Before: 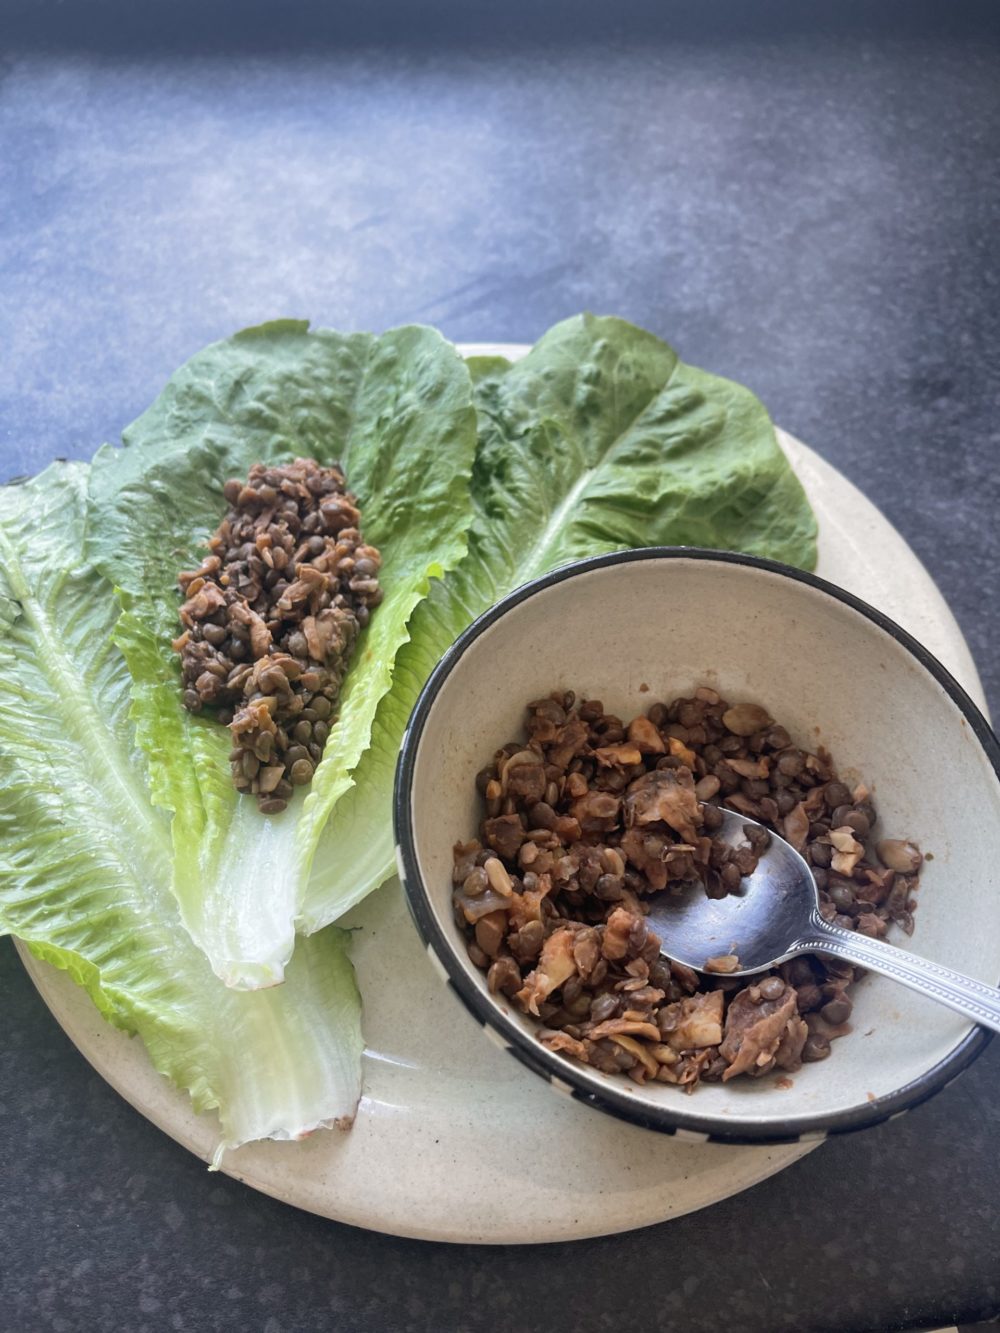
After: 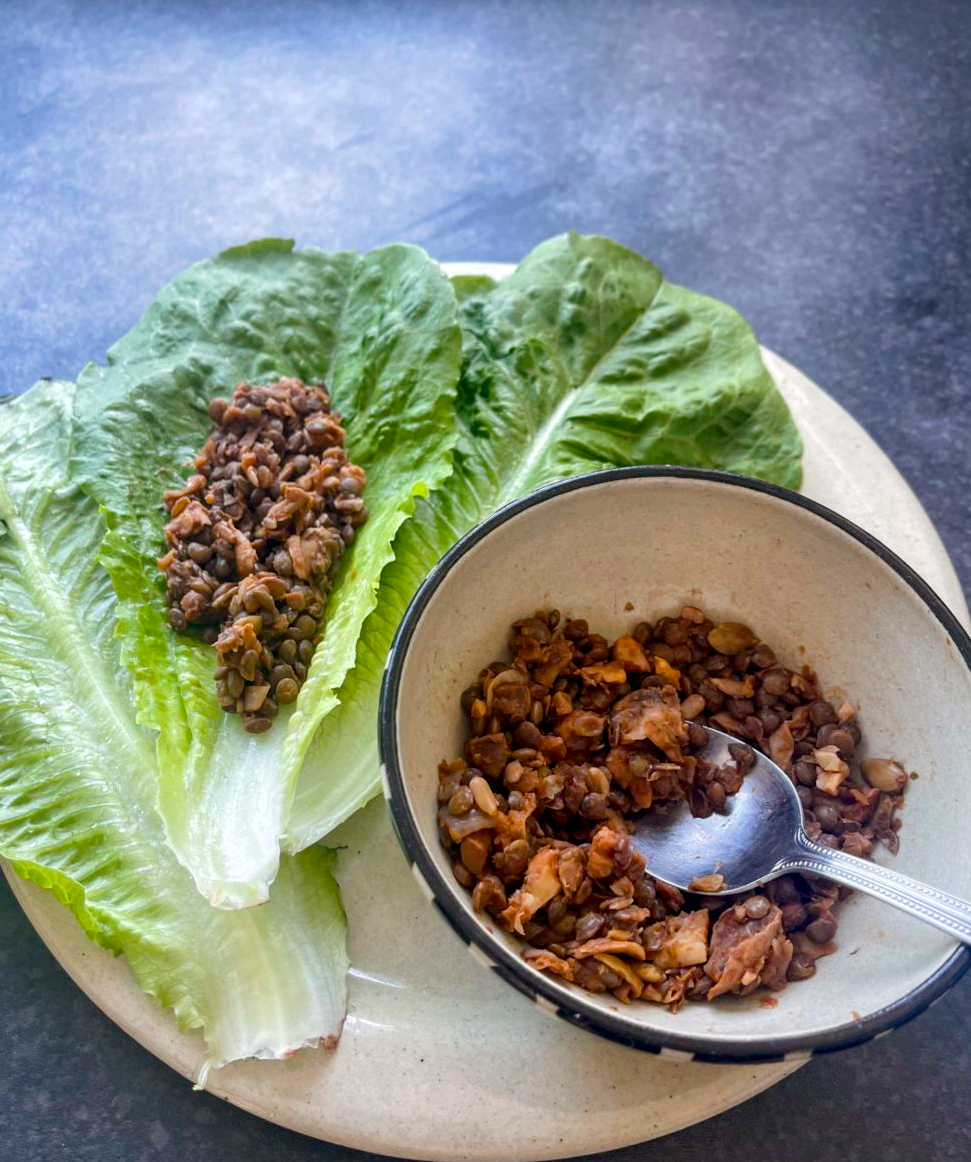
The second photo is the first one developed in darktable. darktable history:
exposure: compensate highlight preservation false
crop: left 1.507%, top 6.147%, right 1.379%, bottom 6.637%
color balance rgb: perceptual saturation grading › global saturation 35%, perceptual saturation grading › highlights -30%, perceptual saturation grading › shadows 35%, perceptual brilliance grading › global brilliance 3%, perceptual brilliance grading › highlights -3%, perceptual brilliance grading › shadows 3%
local contrast: shadows 94%
